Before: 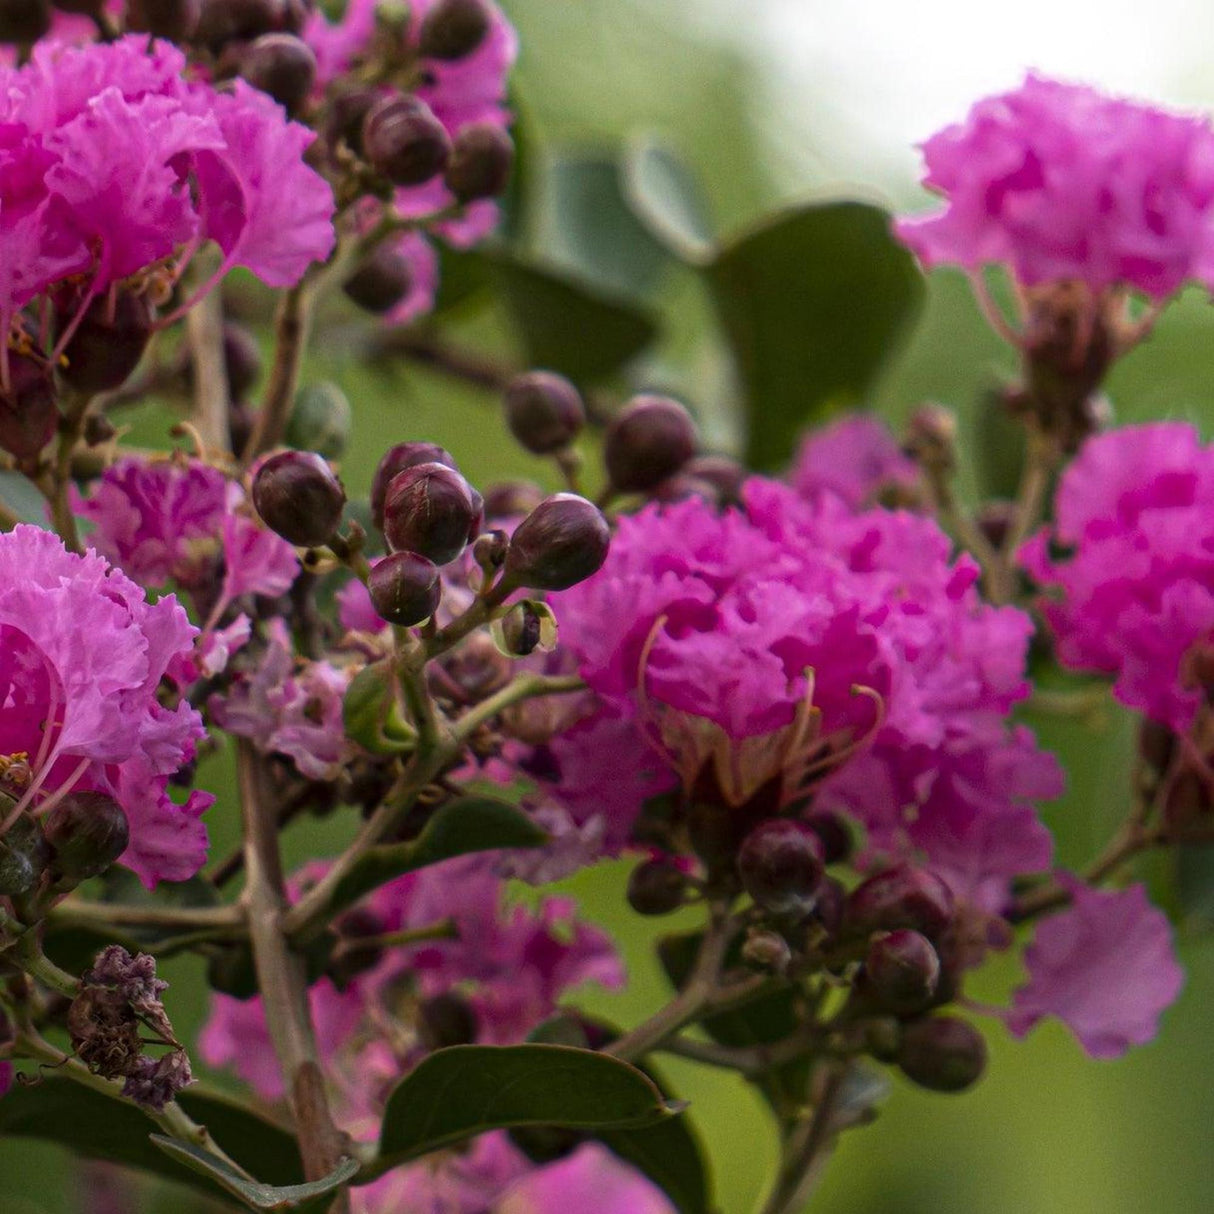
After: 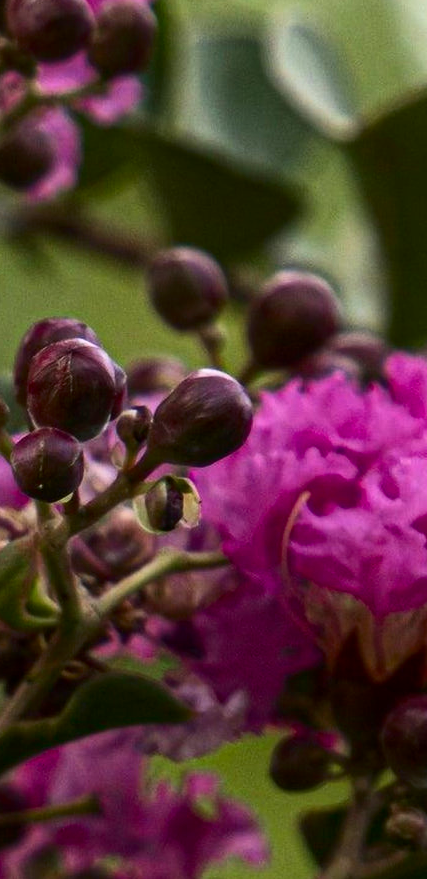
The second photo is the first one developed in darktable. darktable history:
crop and rotate: left 29.476%, top 10.214%, right 35.32%, bottom 17.333%
contrast brightness saturation: contrast 0.22
